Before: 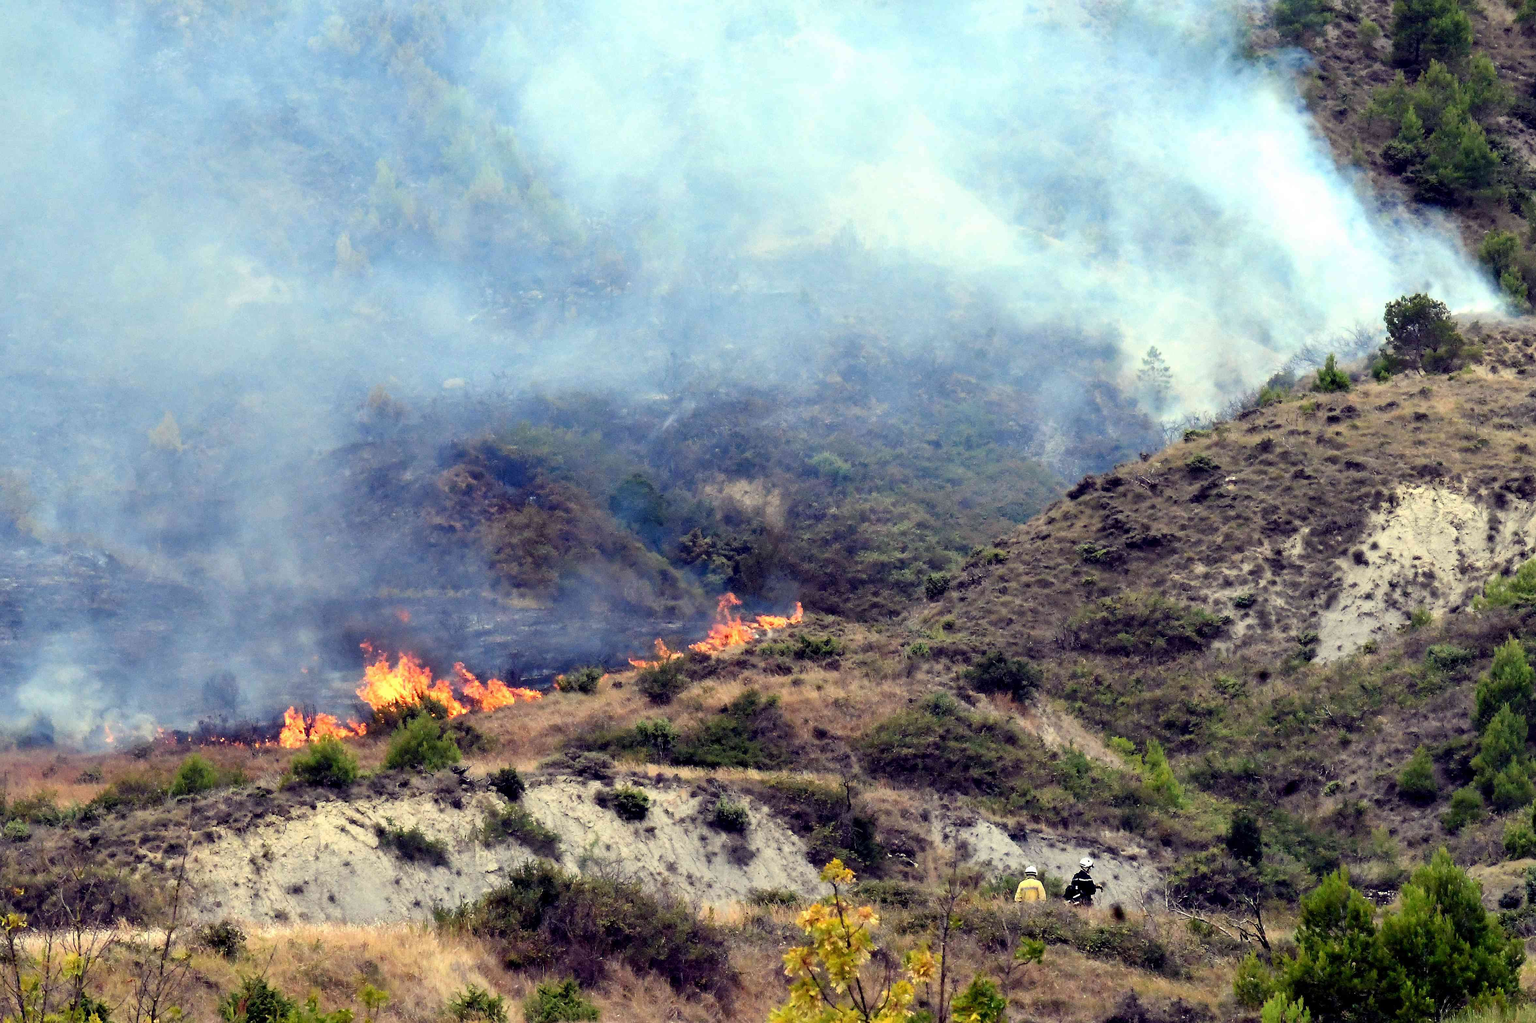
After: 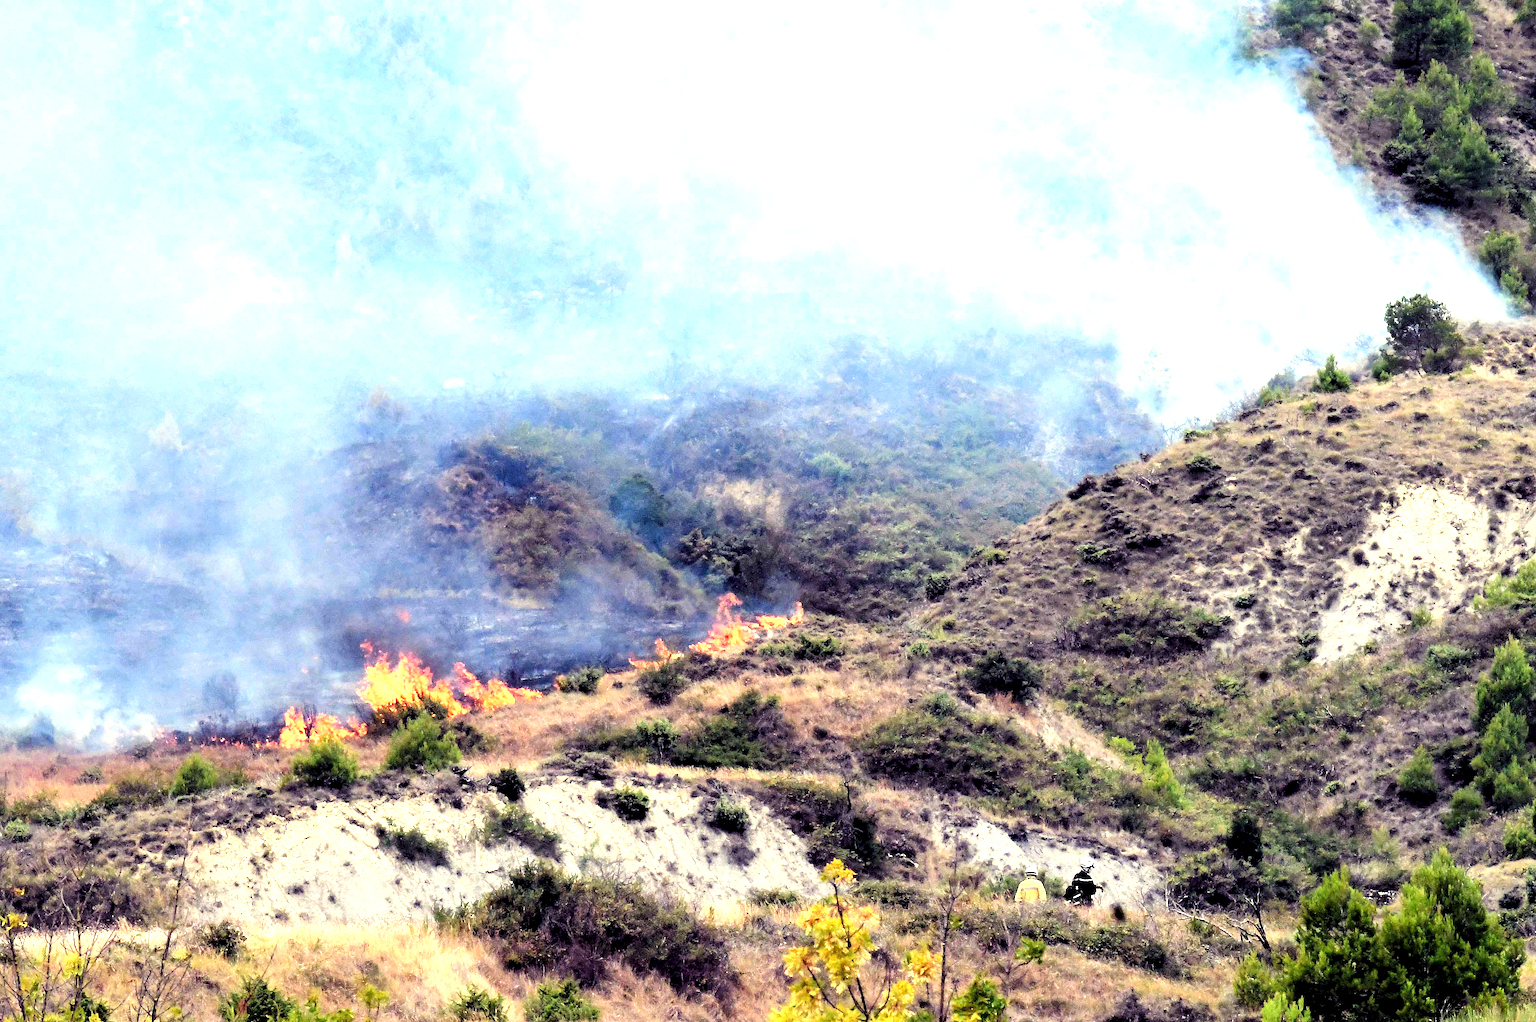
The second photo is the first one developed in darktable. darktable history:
tone curve: curves: ch0 [(0.021, 0) (0.104, 0.052) (0.496, 0.526) (0.737, 0.783) (1, 1)], color space Lab, linked channels, preserve colors none
exposure: black level correction 0, exposure 1 EV, compensate highlight preservation false
local contrast: highlights 100%, shadows 100%, detail 120%, midtone range 0.2
